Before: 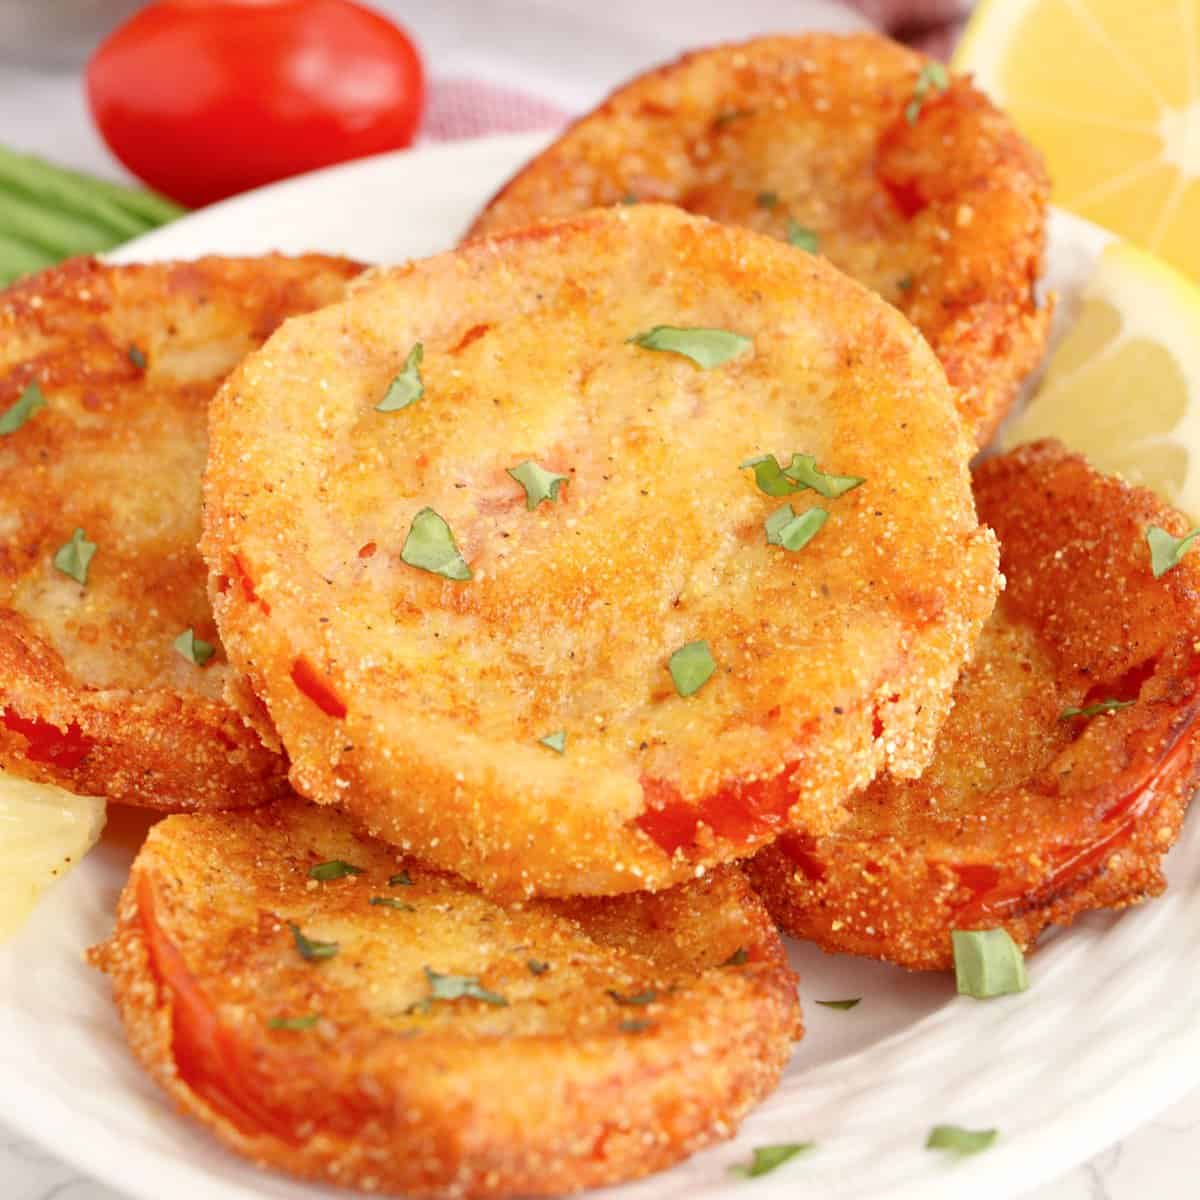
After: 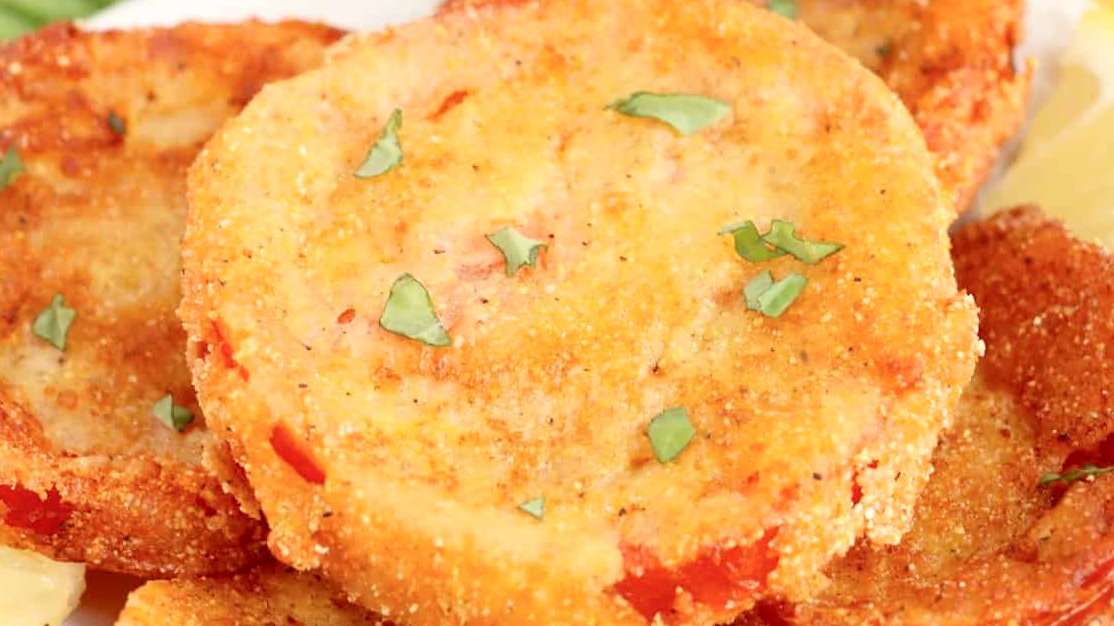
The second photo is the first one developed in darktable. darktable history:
crop: left 1.793%, top 19.51%, right 5.337%, bottom 28.275%
tone curve: curves: ch0 [(0.021, 0) (0.104, 0.052) (0.496, 0.526) (0.737, 0.783) (1, 1)], color space Lab, independent channels, preserve colors none
